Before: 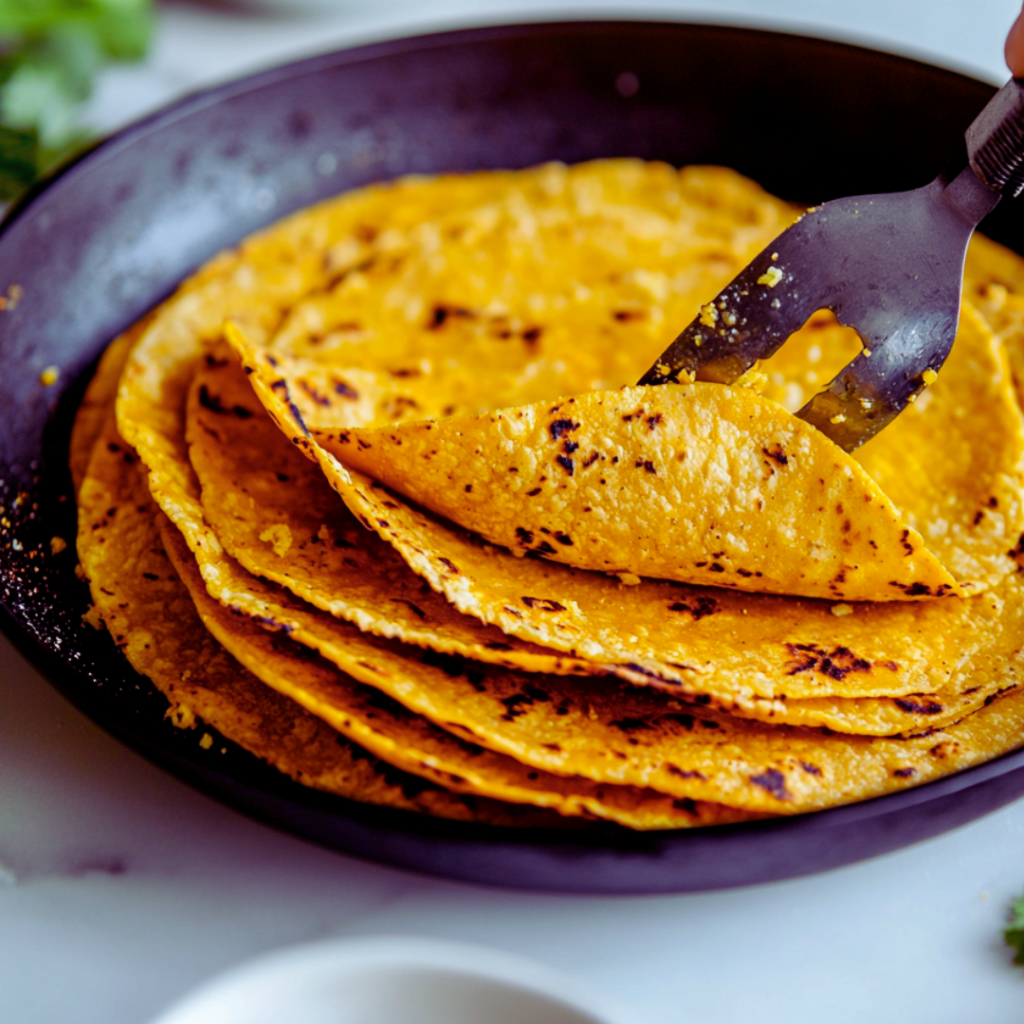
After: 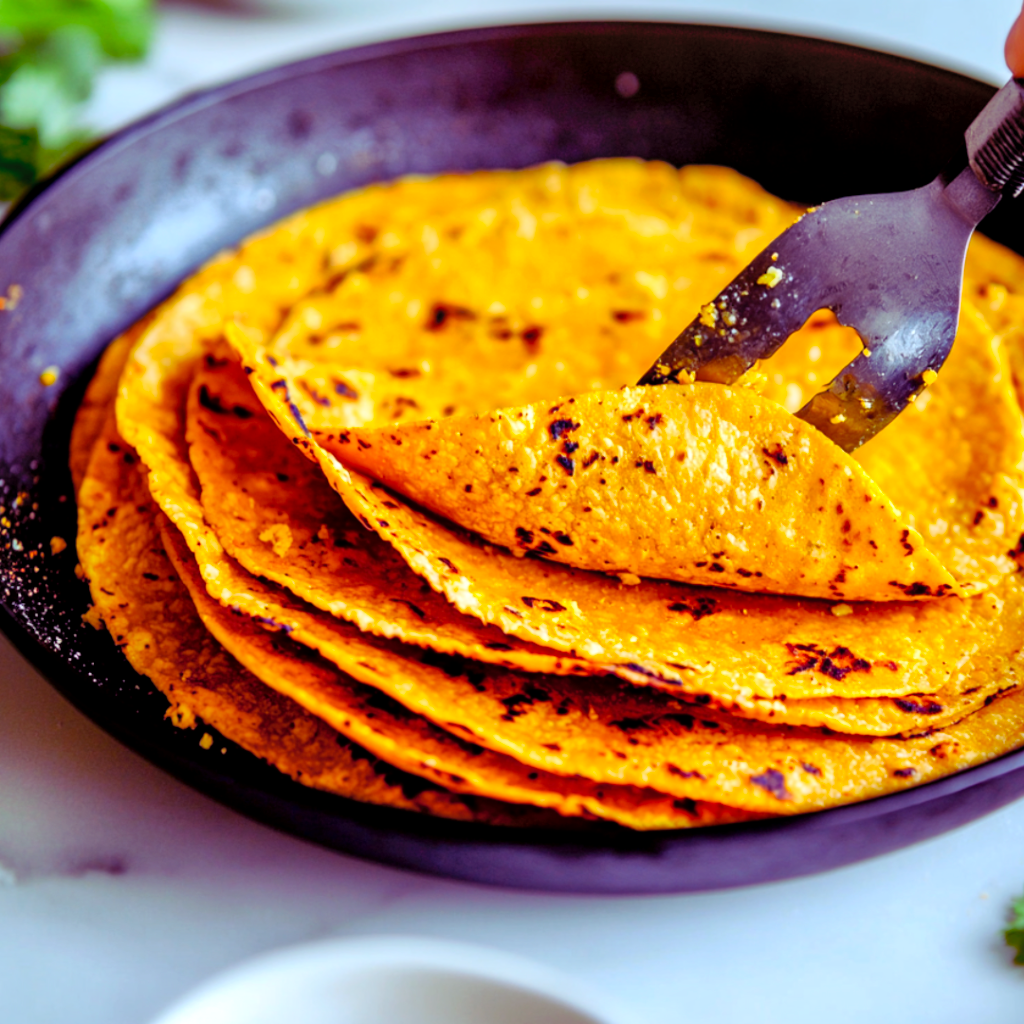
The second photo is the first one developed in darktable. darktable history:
contrast brightness saturation: contrast 0.067, brightness 0.176, saturation 0.4
exposure: compensate exposure bias true, compensate highlight preservation false
local contrast: mode bilateral grid, contrast 21, coarseness 51, detail 162%, midtone range 0.2
